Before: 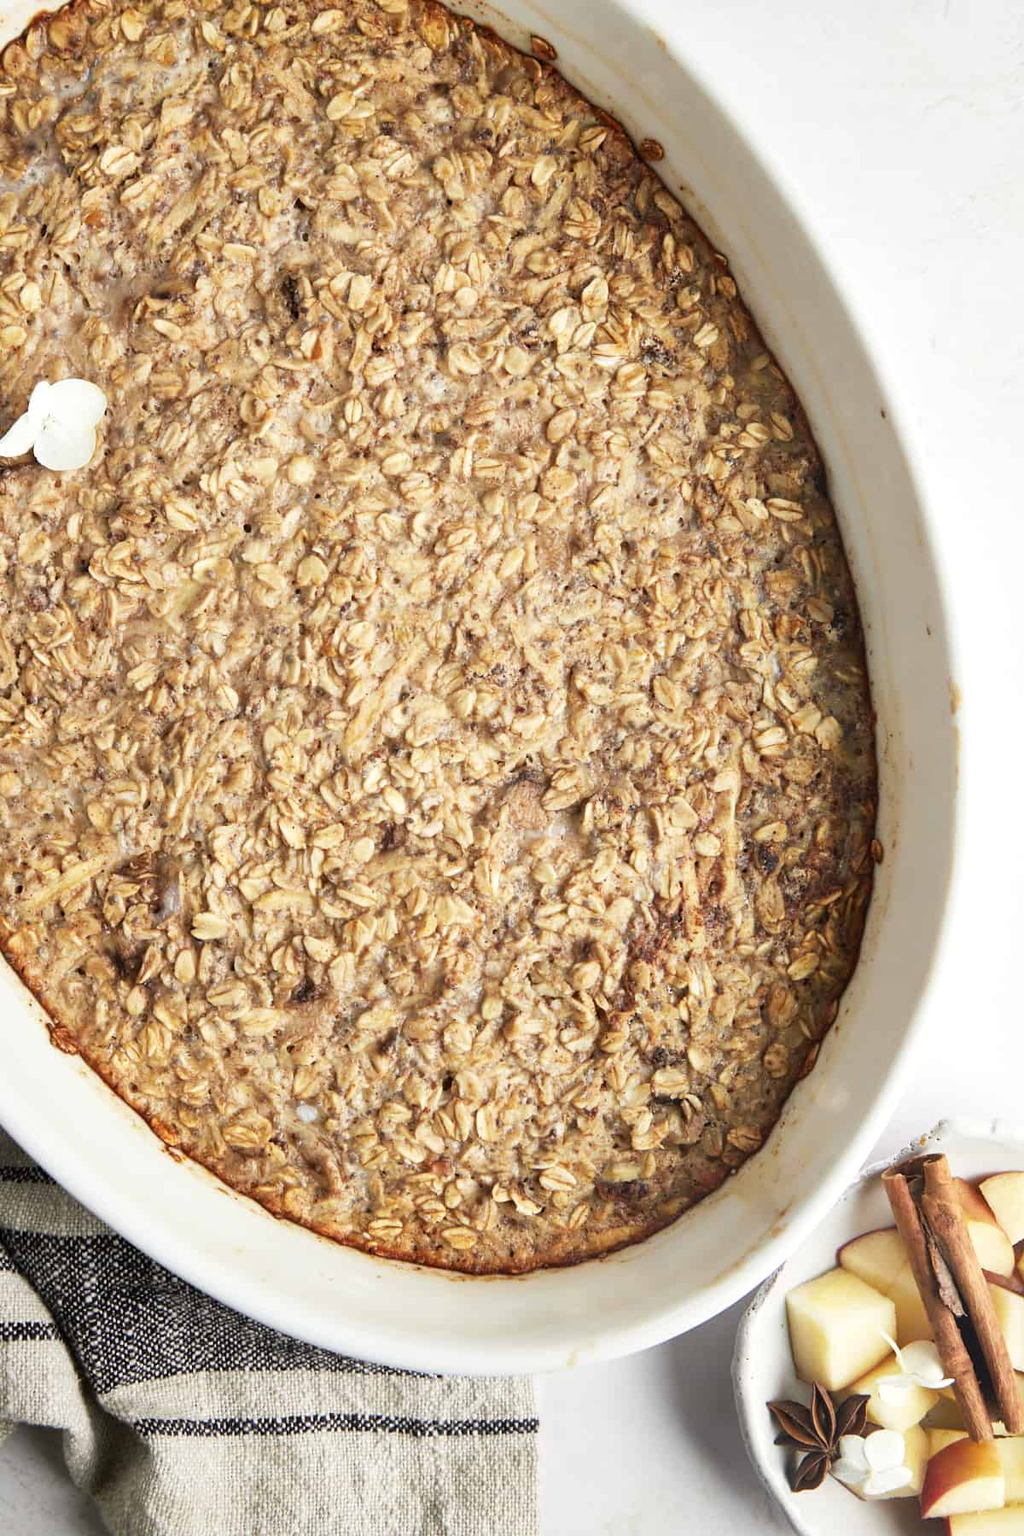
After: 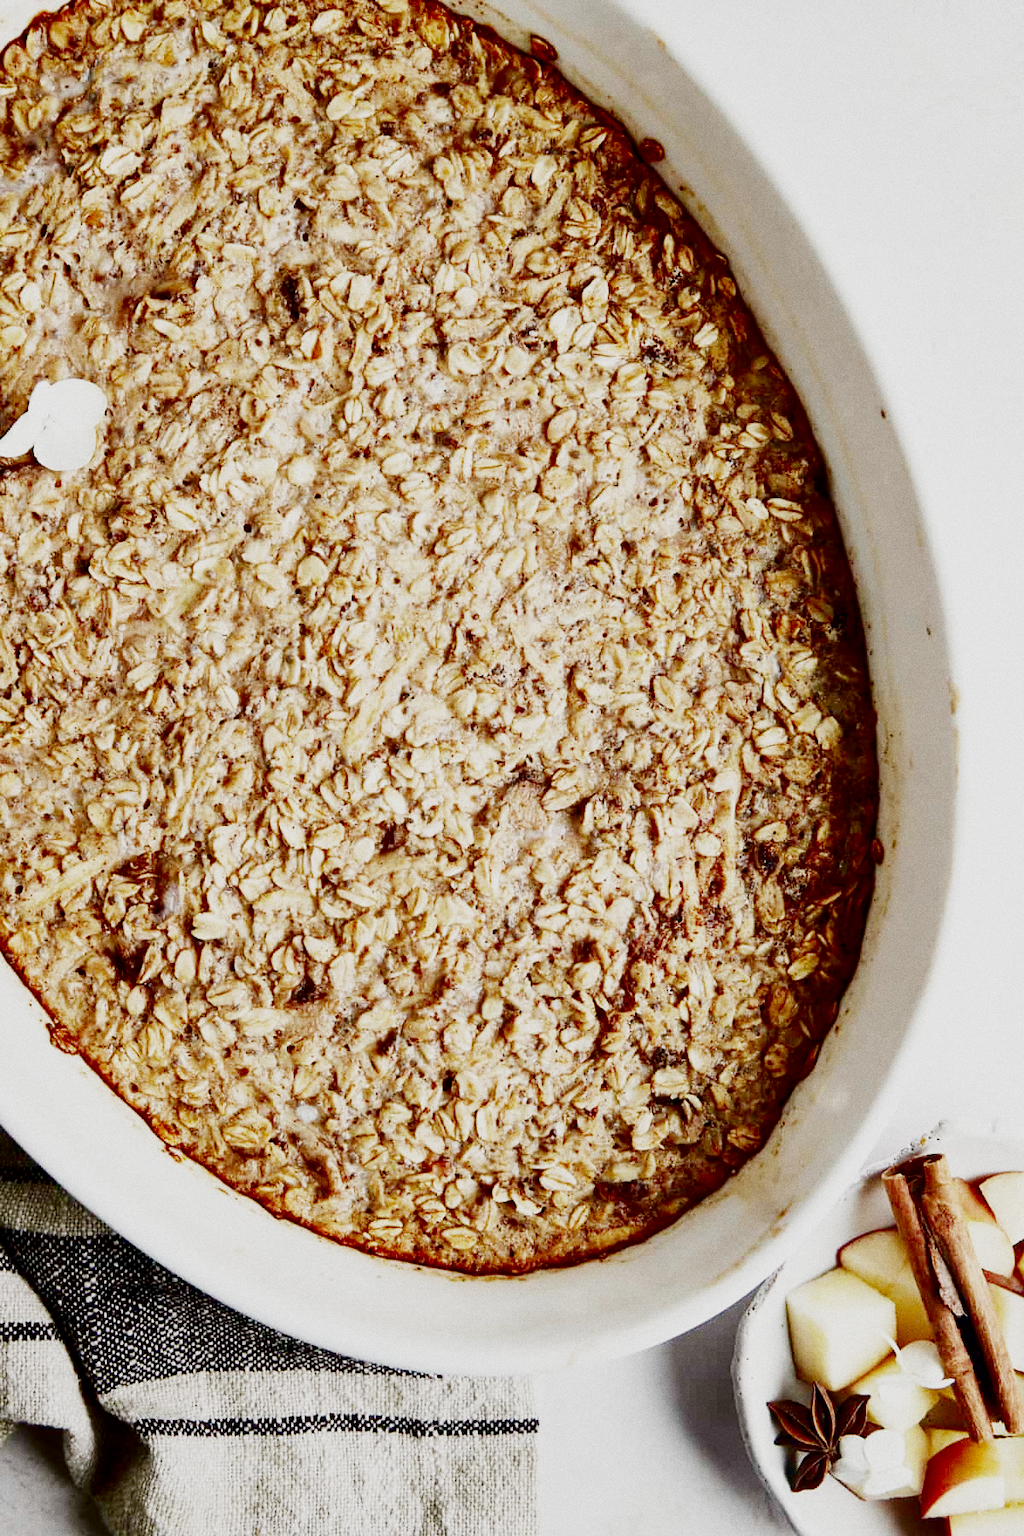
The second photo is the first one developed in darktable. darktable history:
vibrance: vibrance 20%
sigmoid: contrast 1.8, skew -0.2, preserve hue 0%, red attenuation 0.1, red rotation 0.035, green attenuation 0.1, green rotation -0.017, blue attenuation 0.15, blue rotation -0.052, base primaries Rec2020
grain: on, module defaults
contrast brightness saturation: brightness -0.52
exposure: black level correction 0, exposure 0.7 EV, compensate exposure bias true, compensate highlight preservation false
